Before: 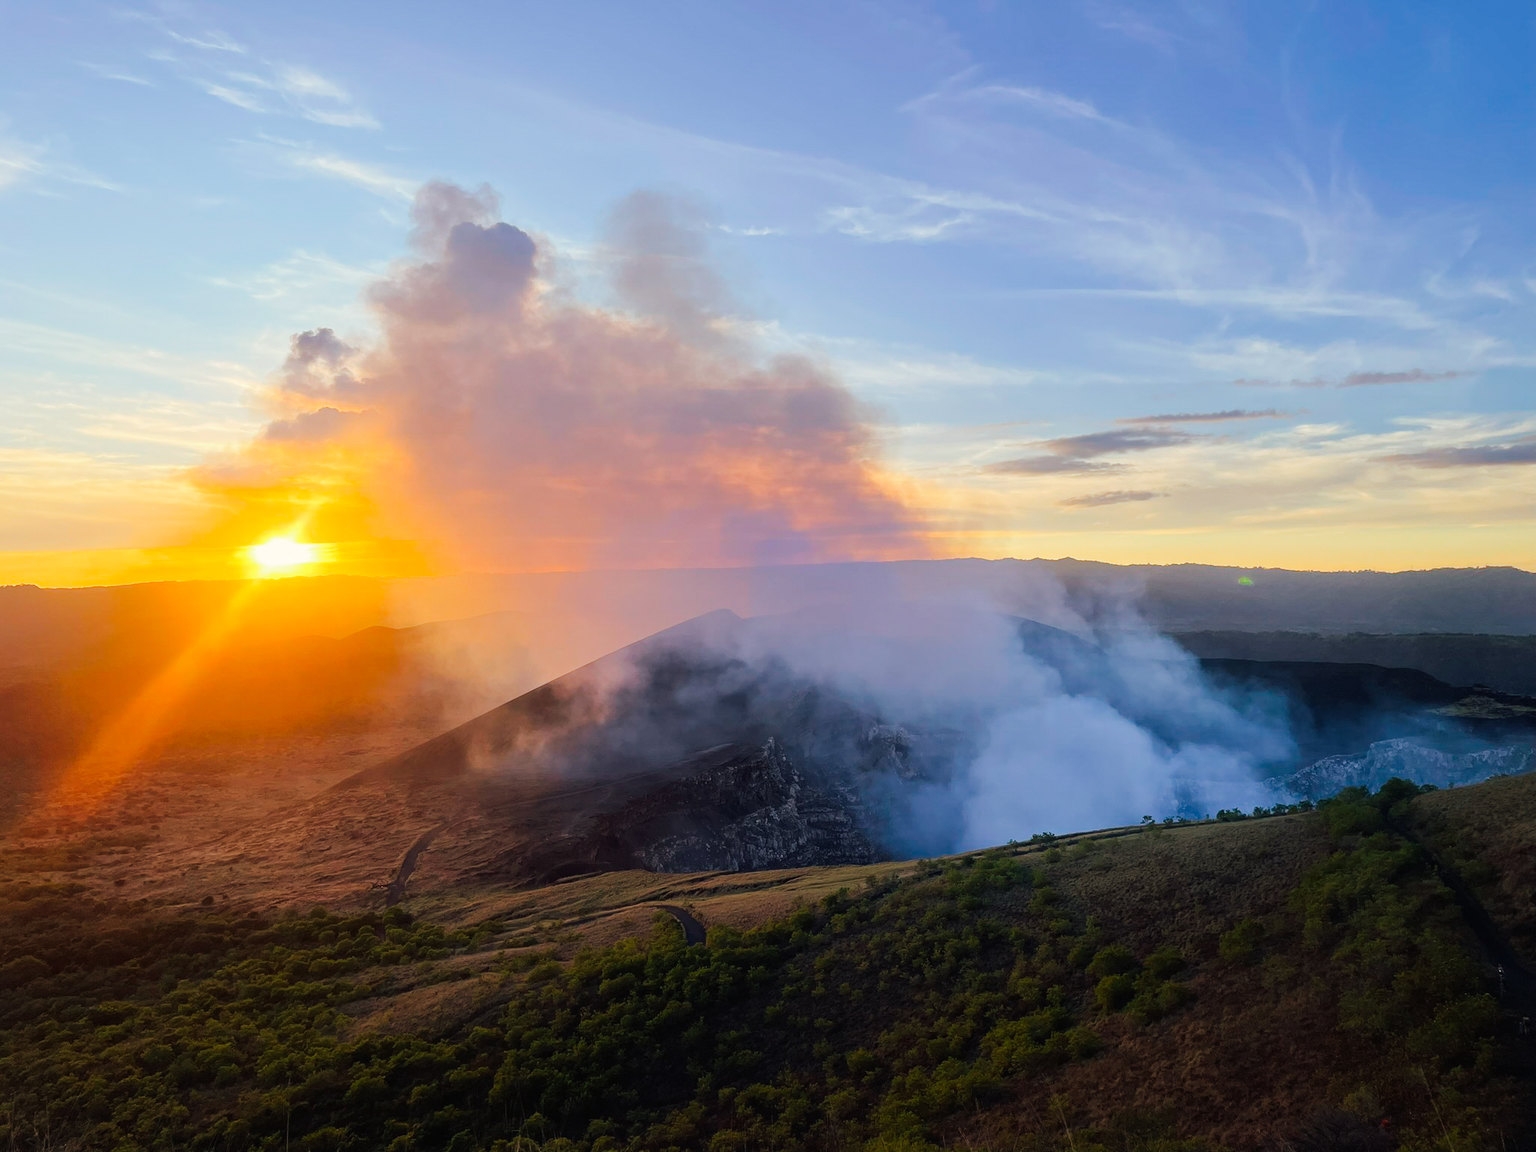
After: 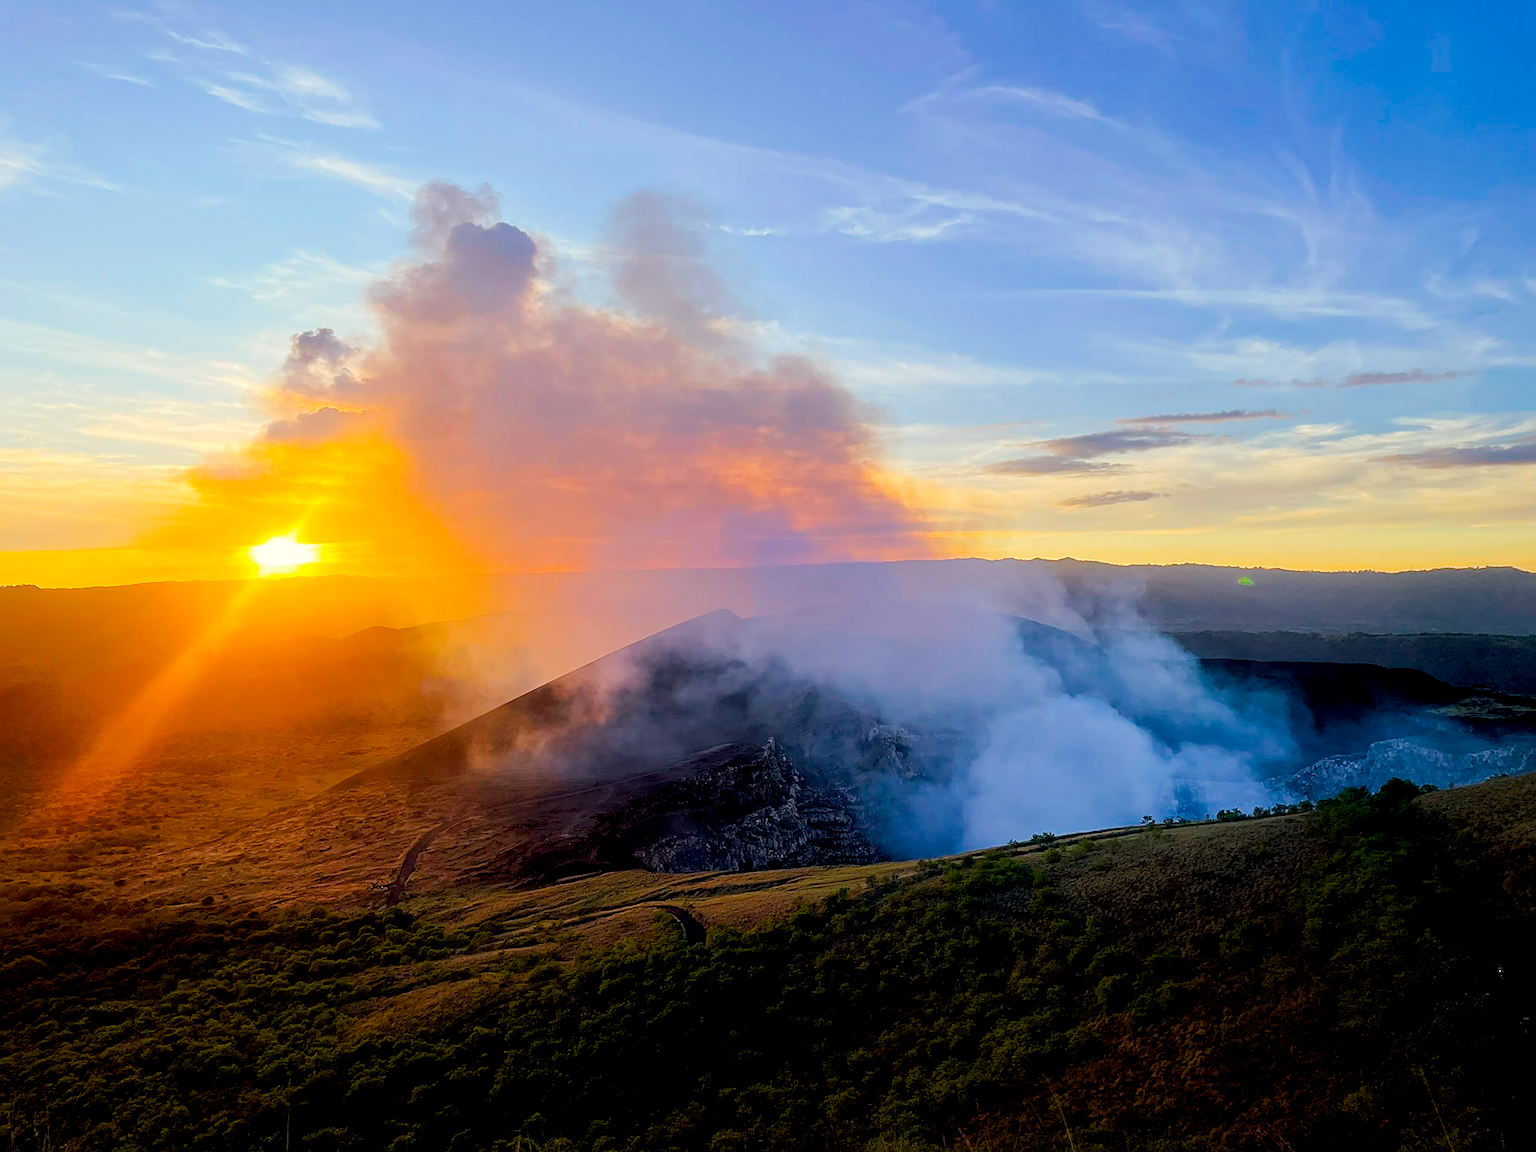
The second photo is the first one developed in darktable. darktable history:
contrast equalizer: octaves 7, y [[0.6 ×6], [0.55 ×6], [0 ×6], [0 ×6], [0 ×6]], mix -0.2
local contrast: highlights 100%, shadows 100%, detail 120%, midtone range 0.2
sharpen: on, module defaults
exposure: black level correction 0.01, exposure 0.011 EV, compensate highlight preservation false
color balance rgb: perceptual saturation grading › global saturation 30%
